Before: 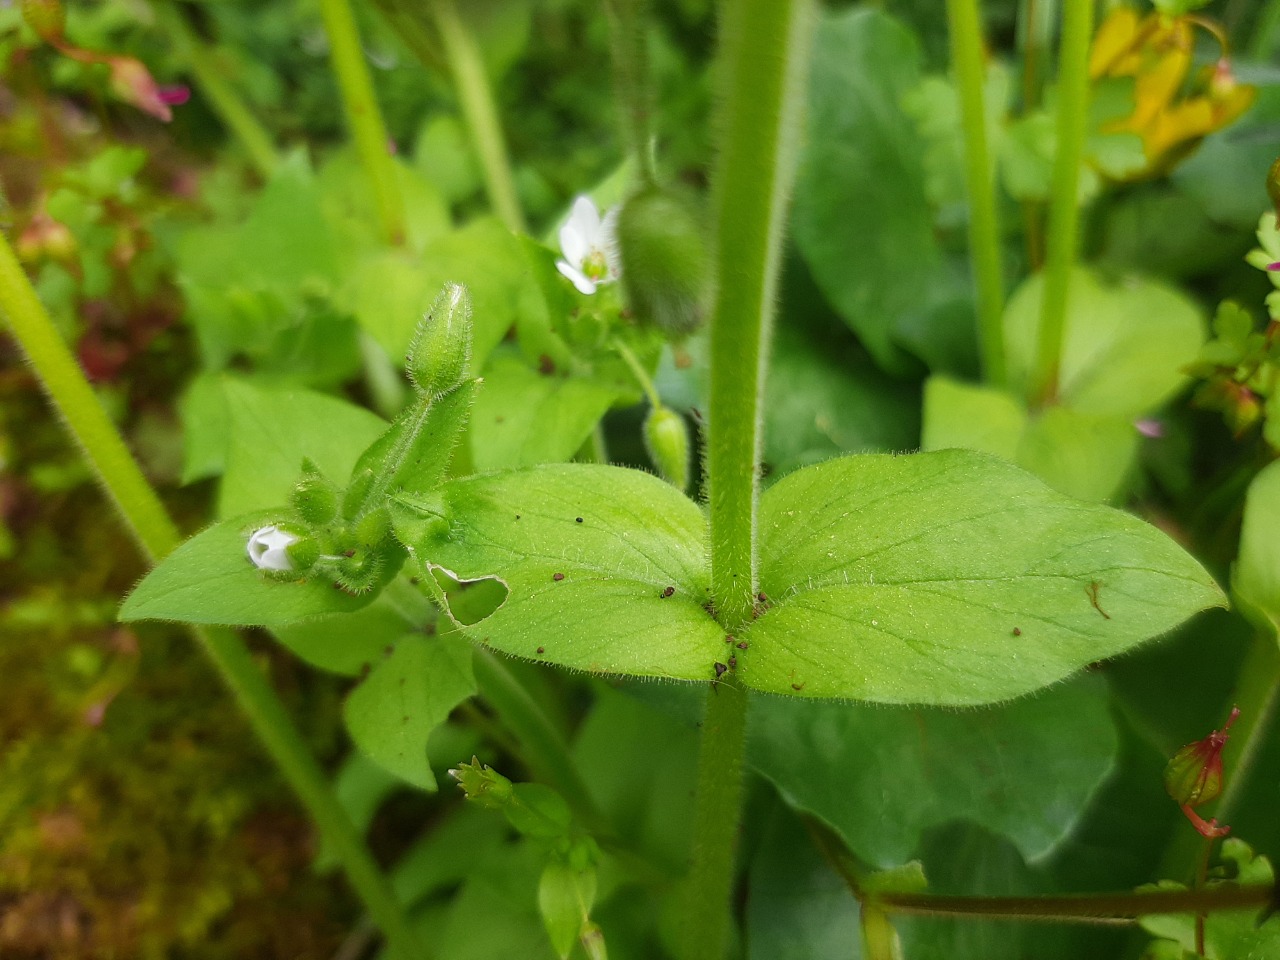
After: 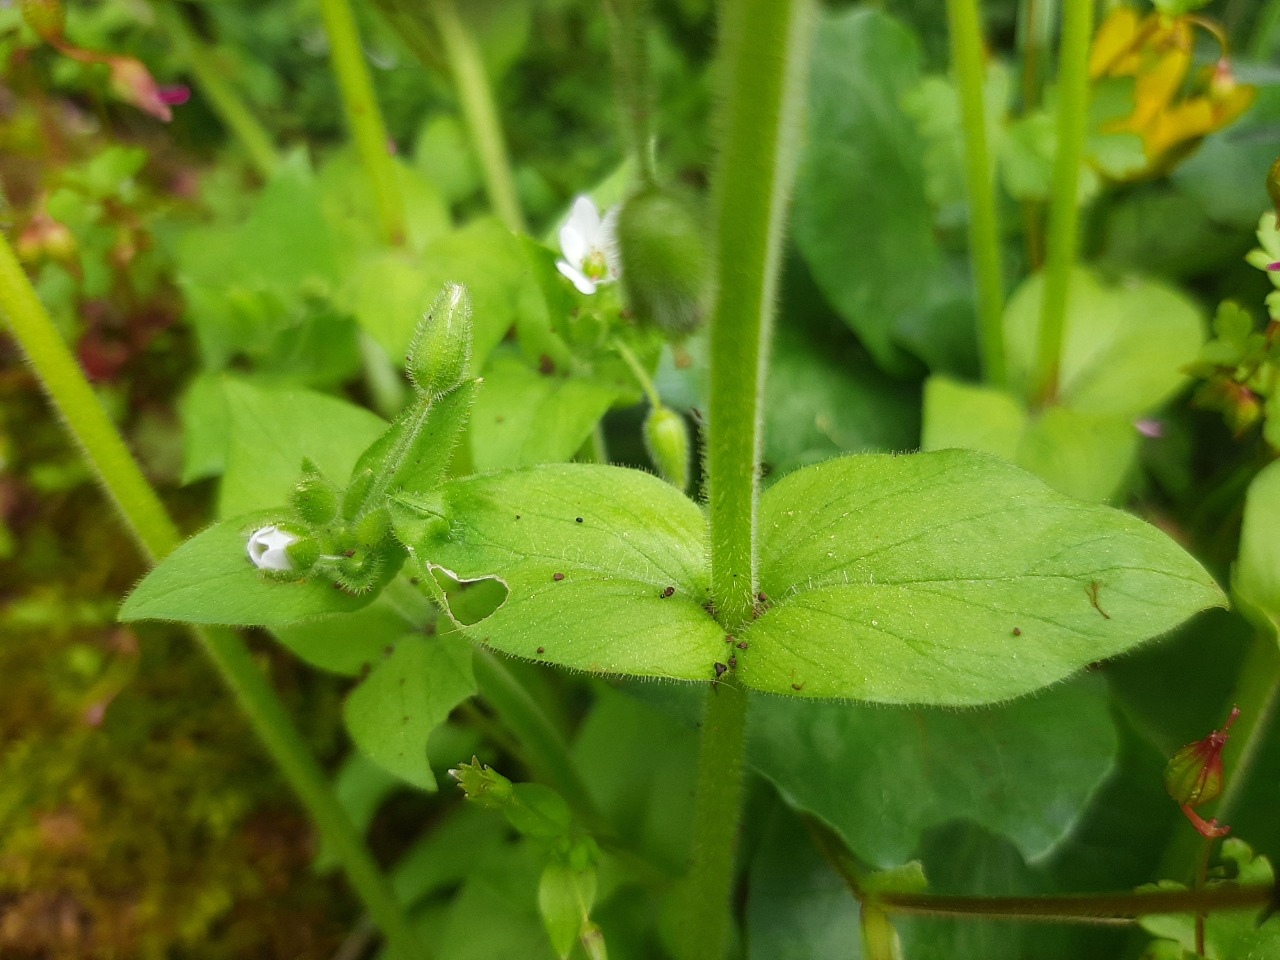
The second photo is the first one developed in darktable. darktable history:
exposure: exposure 0.086 EV, compensate highlight preservation false
